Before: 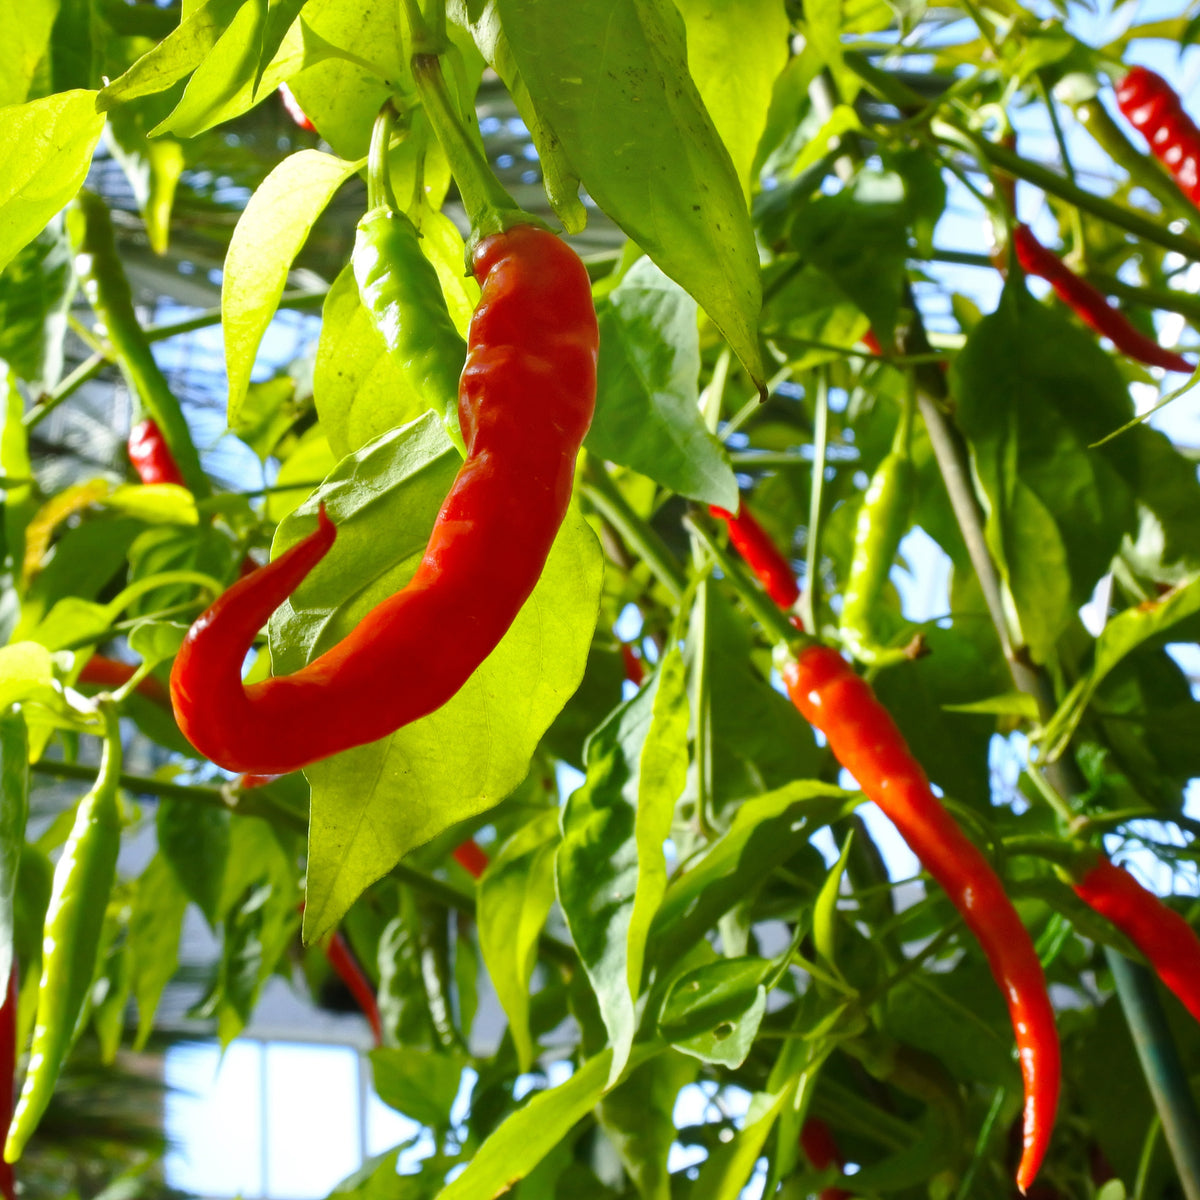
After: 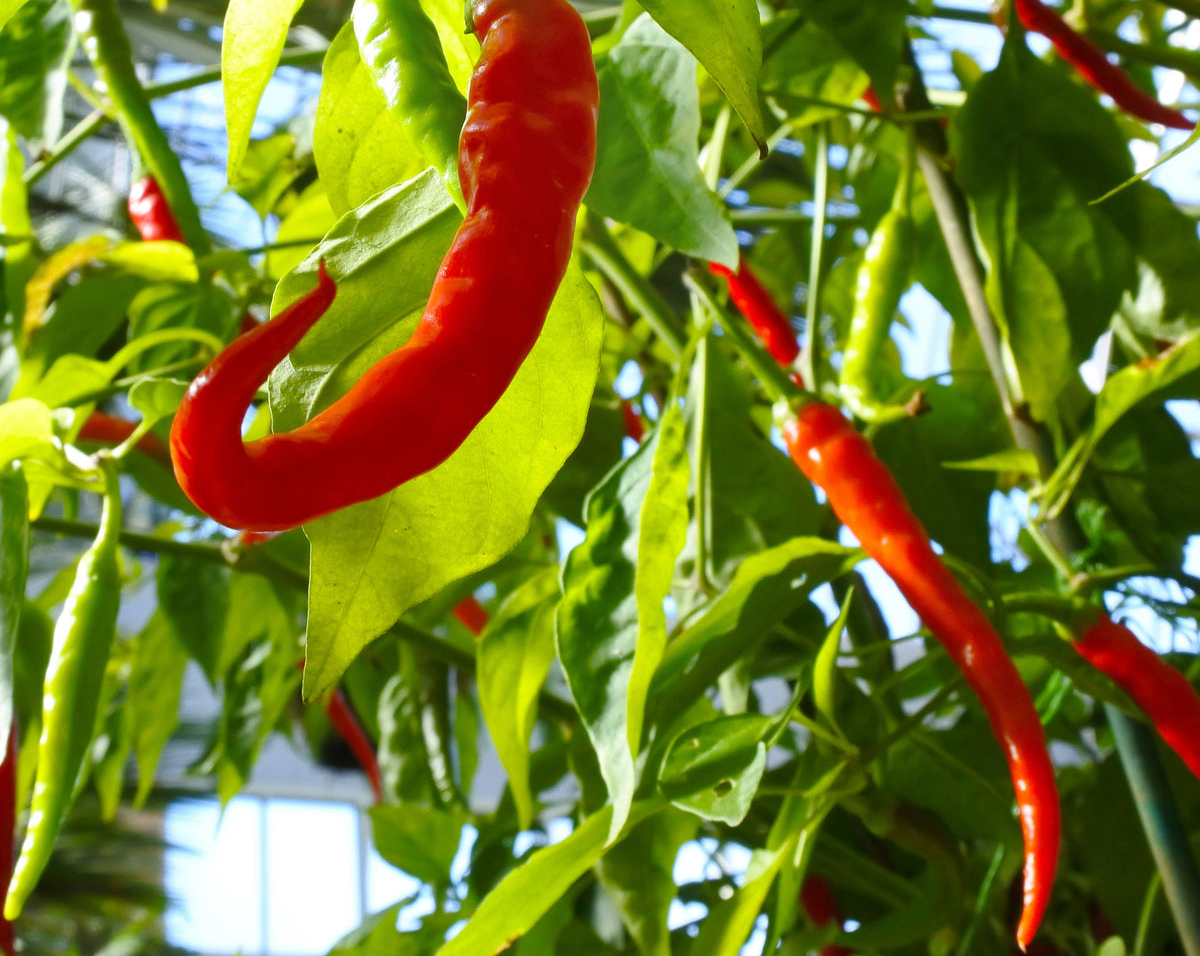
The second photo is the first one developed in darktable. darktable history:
crop and rotate: top 20.274%
